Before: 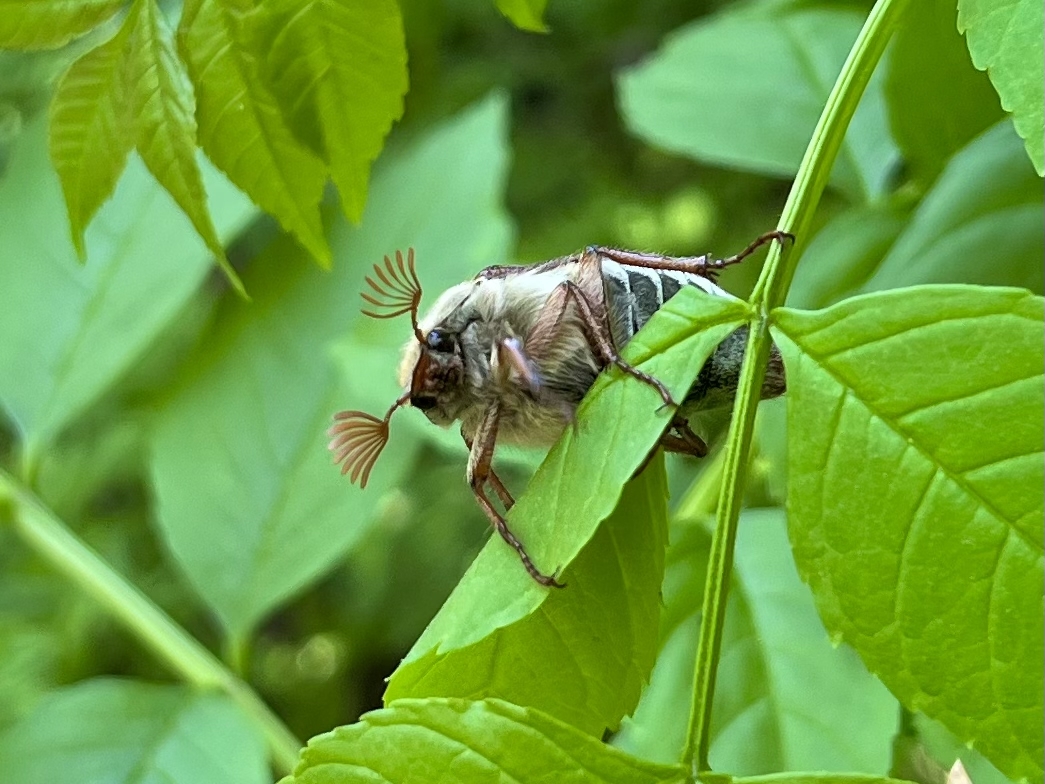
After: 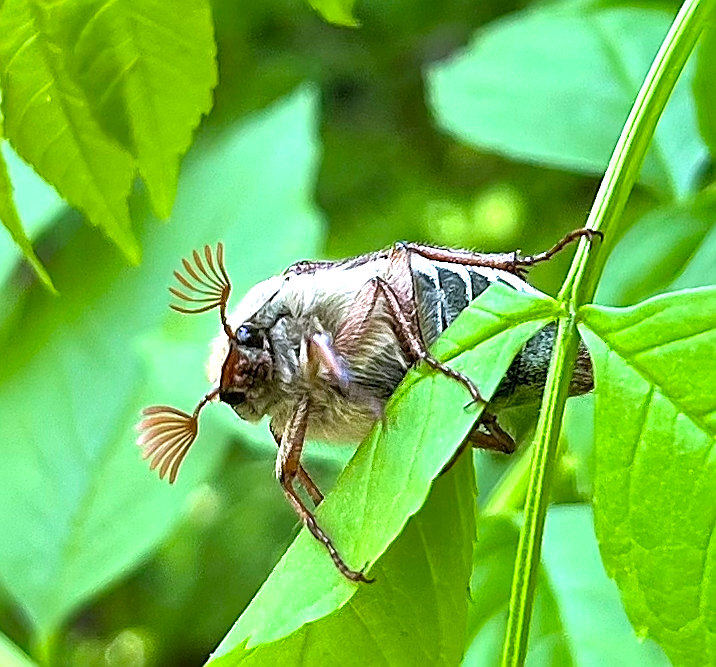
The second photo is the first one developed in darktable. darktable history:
crop: left 18.479%, right 12.2%, bottom 13.971%
white balance: red 1.004, blue 1.096
sharpen: radius 1.4, amount 1.25, threshold 0.7
rotate and perspective: rotation 0.174°, lens shift (vertical) 0.013, lens shift (horizontal) 0.019, shear 0.001, automatic cropping original format, crop left 0.007, crop right 0.991, crop top 0.016, crop bottom 0.997
tone equalizer: on, module defaults
exposure: black level correction 0, exposure 0.7 EV, compensate exposure bias true, compensate highlight preservation false
